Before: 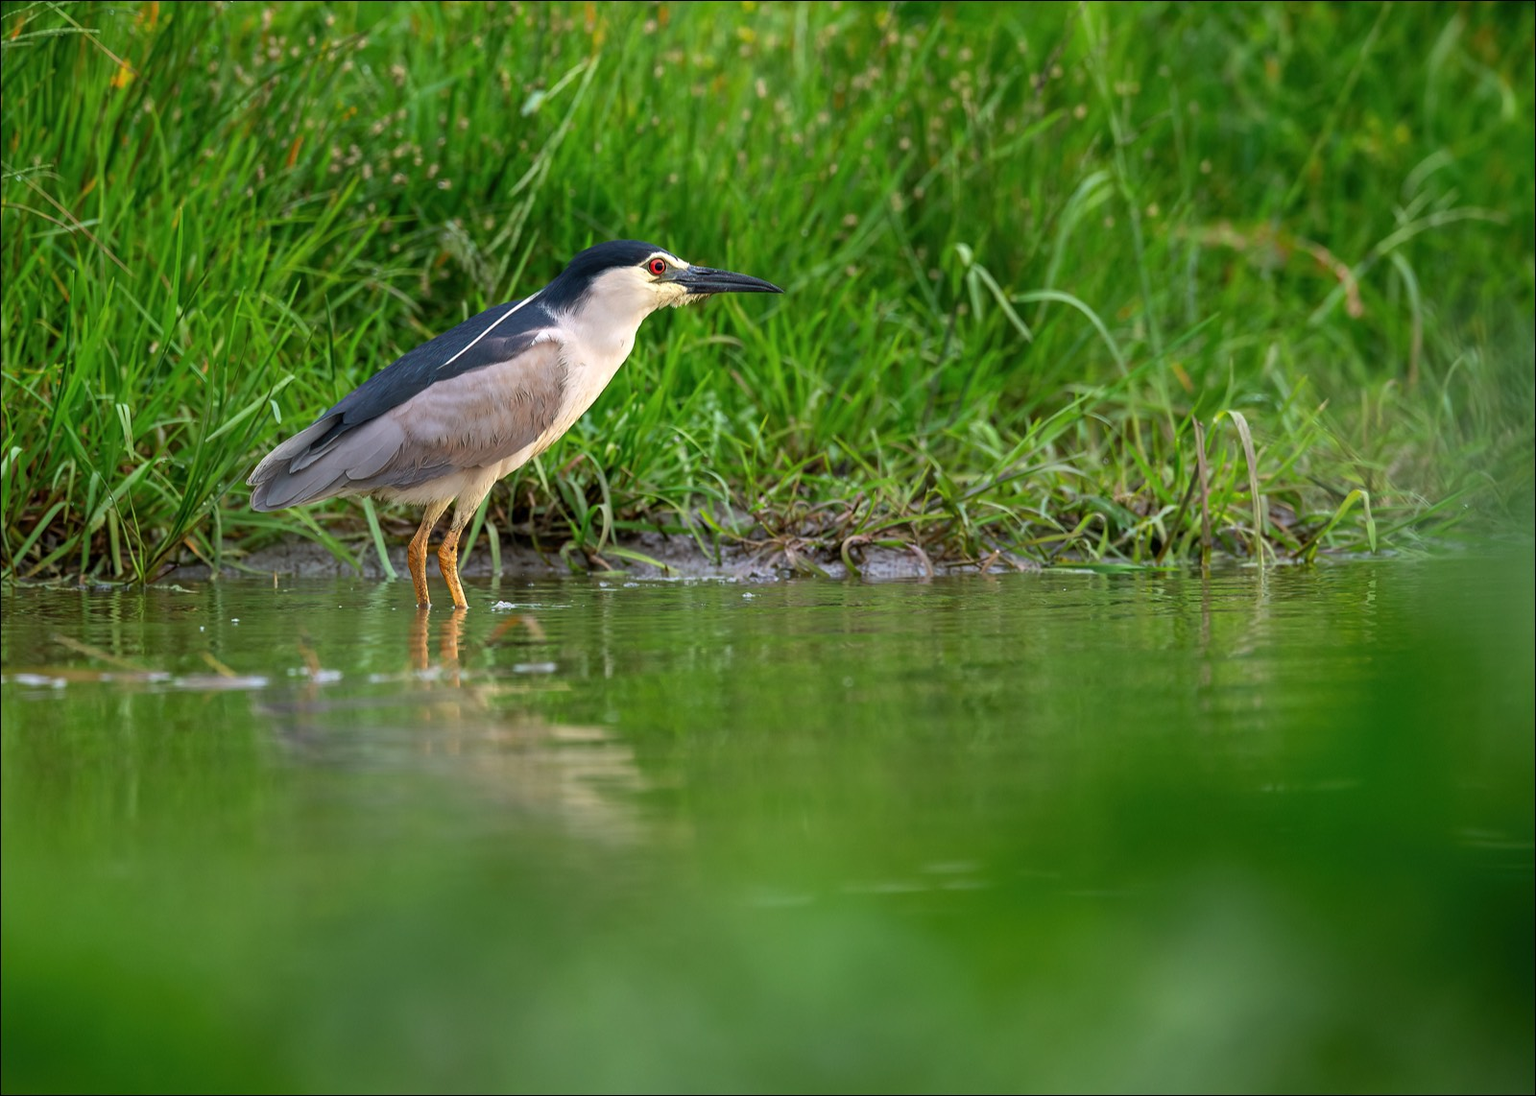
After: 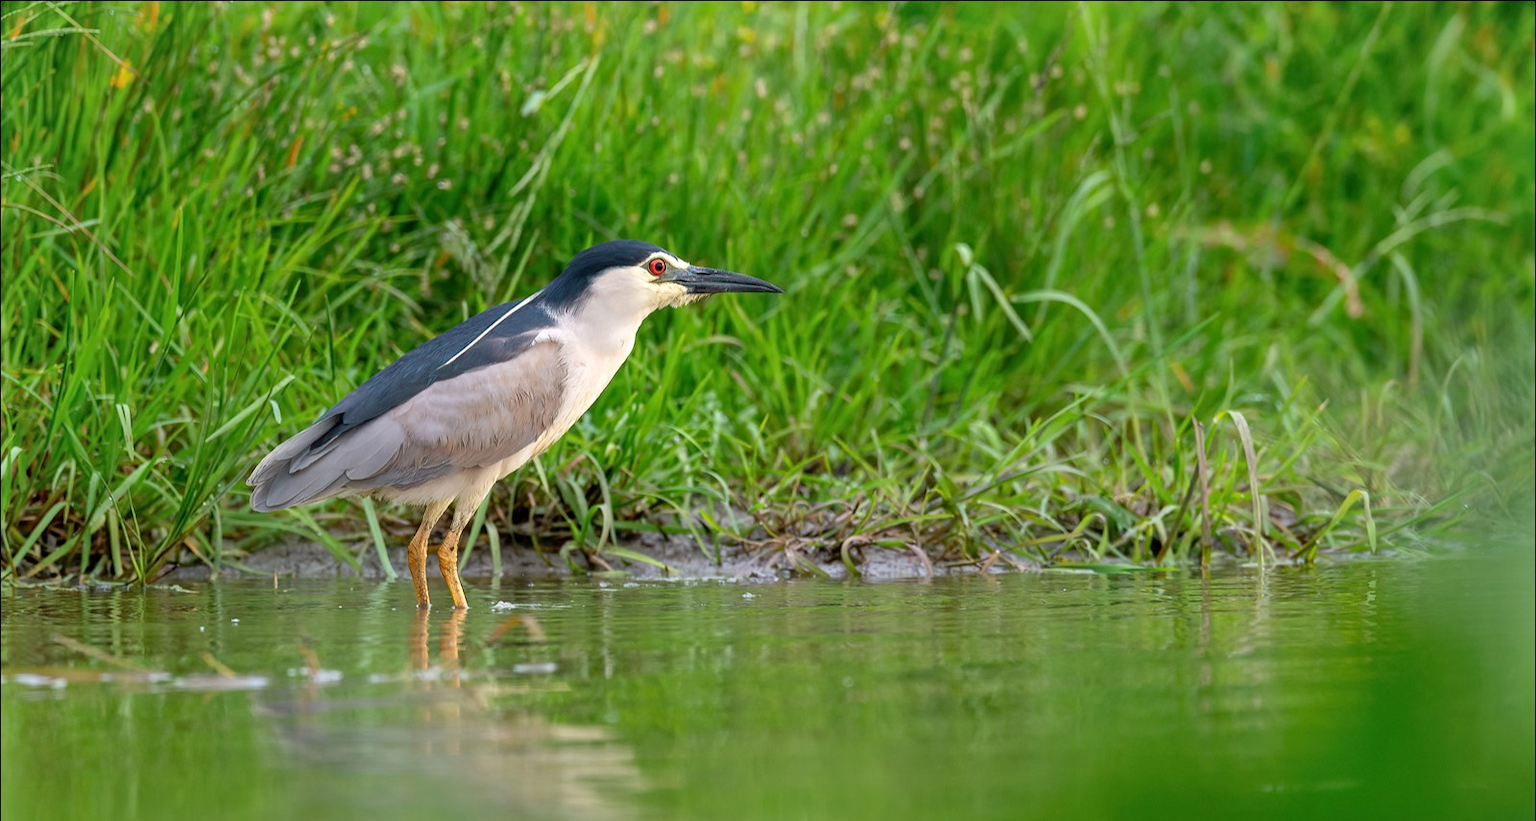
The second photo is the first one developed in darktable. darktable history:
crop: bottom 24.978%
shadows and highlights: shadows 37.52, highlights -28.08, highlights color adjustment 0.388%, soften with gaussian
